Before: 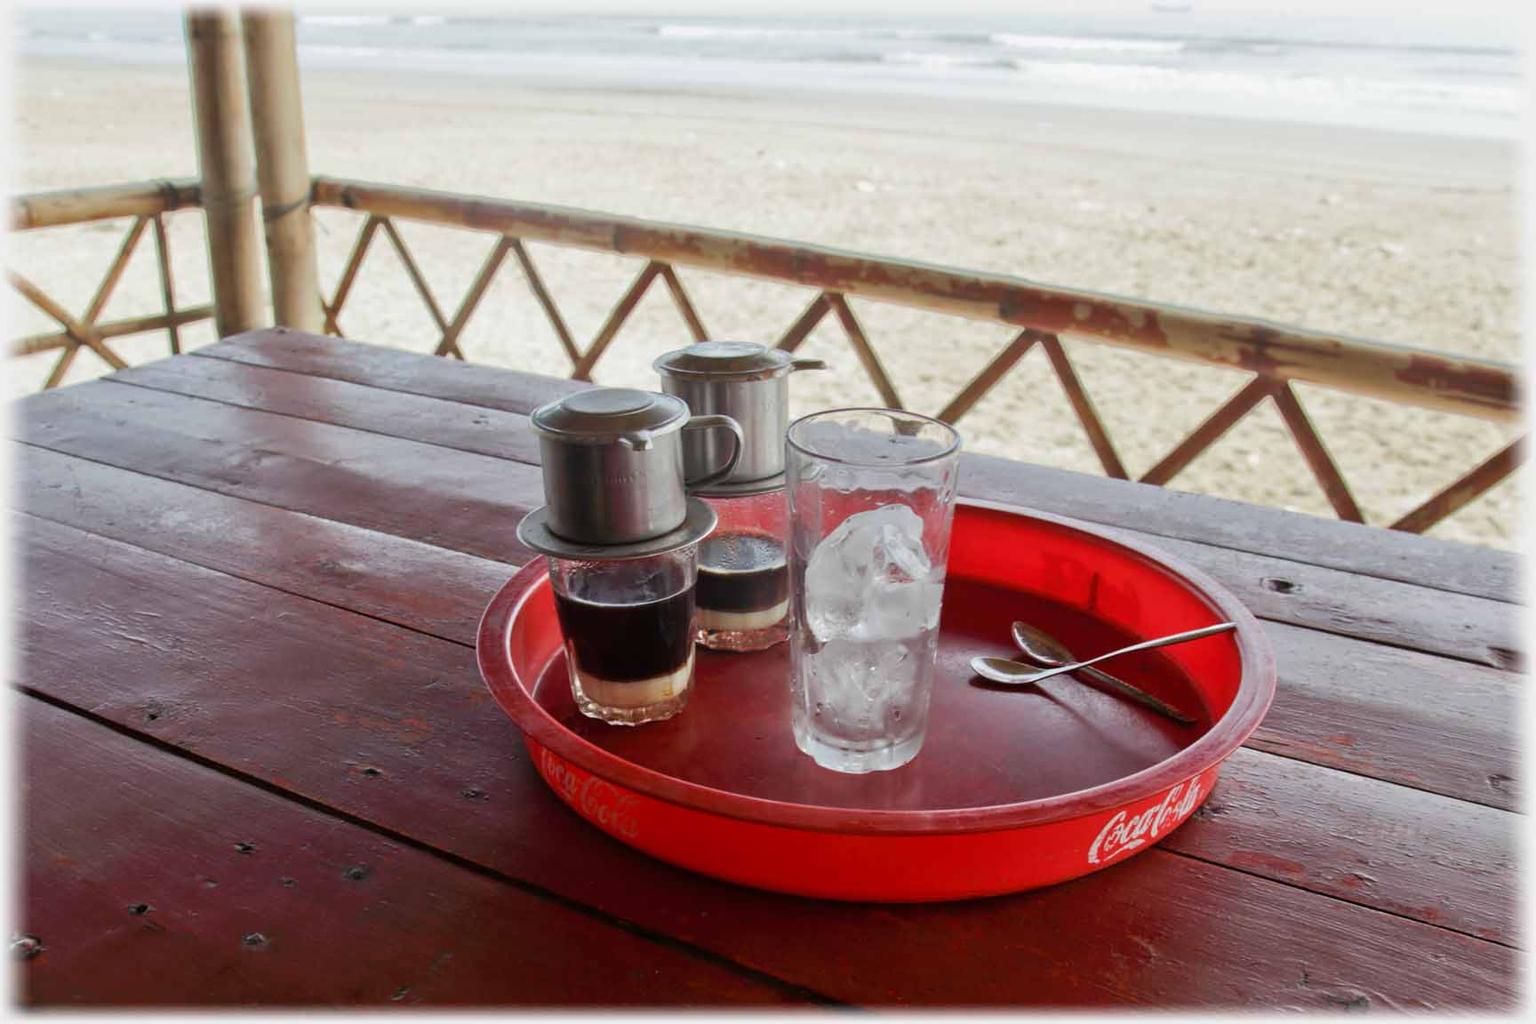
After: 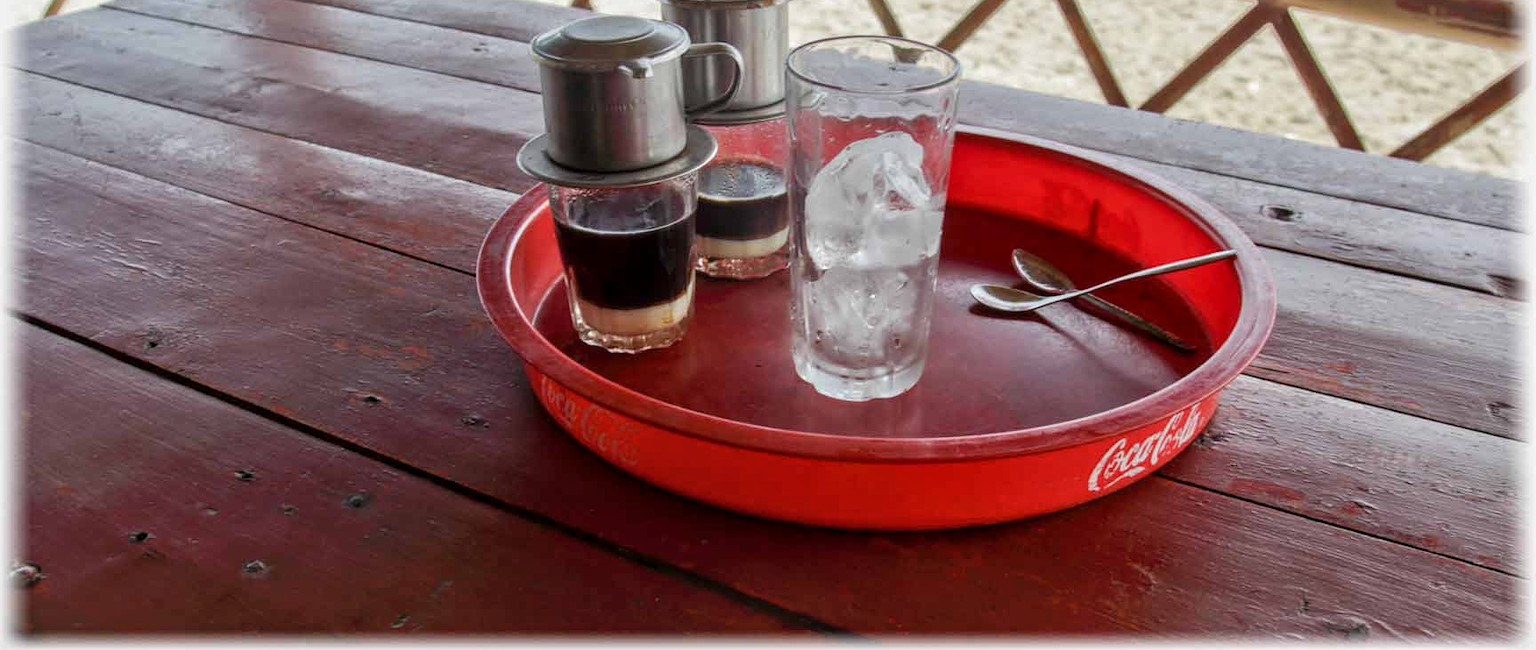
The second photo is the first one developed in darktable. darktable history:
local contrast: on, module defaults
crop and rotate: top 36.435%
